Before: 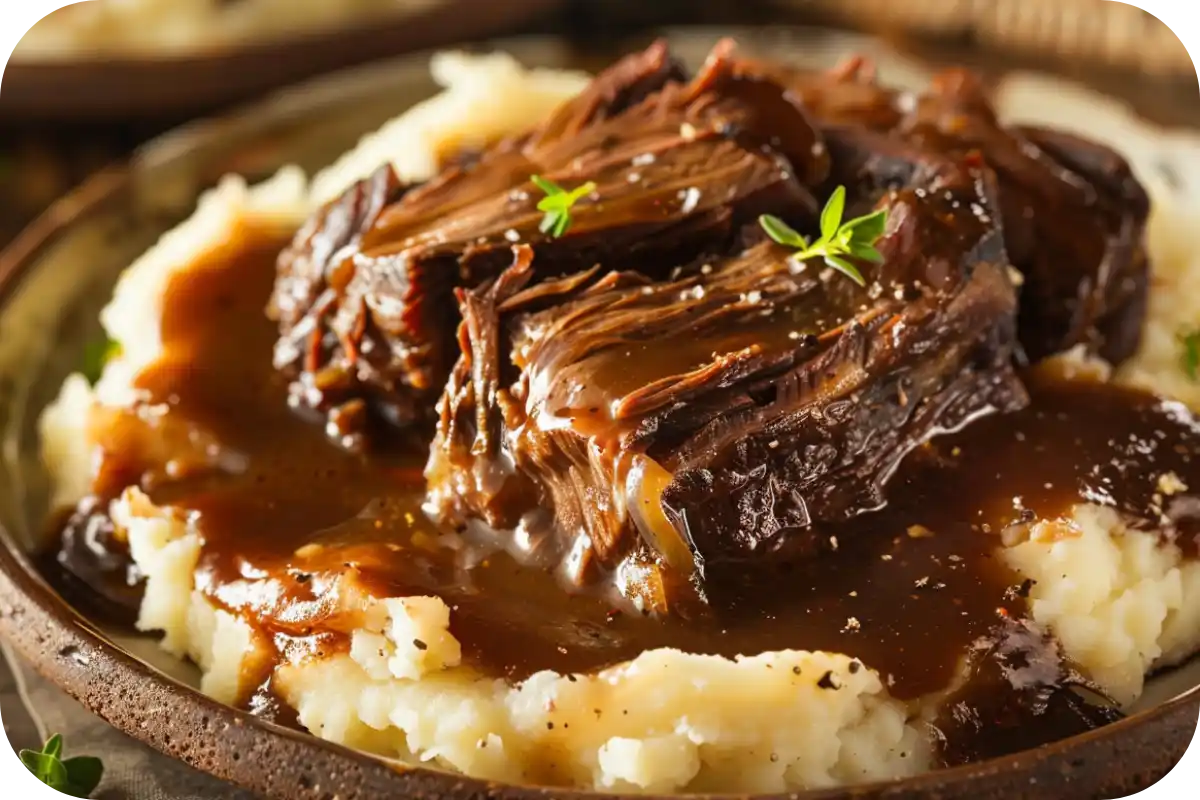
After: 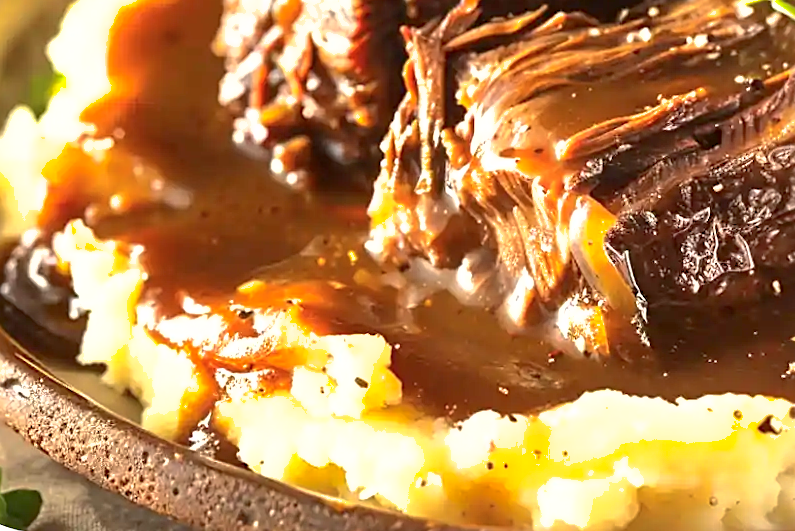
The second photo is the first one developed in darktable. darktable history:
crop and rotate: angle -0.91°, left 3.589%, top 32.016%, right 28.529%
shadows and highlights: on, module defaults
color correction: highlights b* 0.011
tone equalizer: edges refinement/feathering 500, mask exposure compensation -1.57 EV, preserve details no
sharpen: on, module defaults
exposure: black level correction 0, exposure 0.9 EV, compensate highlight preservation false
tone curve: curves: ch0 [(0, 0) (0.003, 0.025) (0.011, 0.025) (0.025, 0.029) (0.044, 0.035) (0.069, 0.053) (0.1, 0.083) (0.136, 0.118) (0.177, 0.163) (0.224, 0.22) (0.277, 0.295) (0.335, 0.371) (0.399, 0.444) (0.468, 0.524) (0.543, 0.618) (0.623, 0.702) (0.709, 0.79) (0.801, 0.89) (0.898, 0.973) (1, 1)], color space Lab, independent channels
